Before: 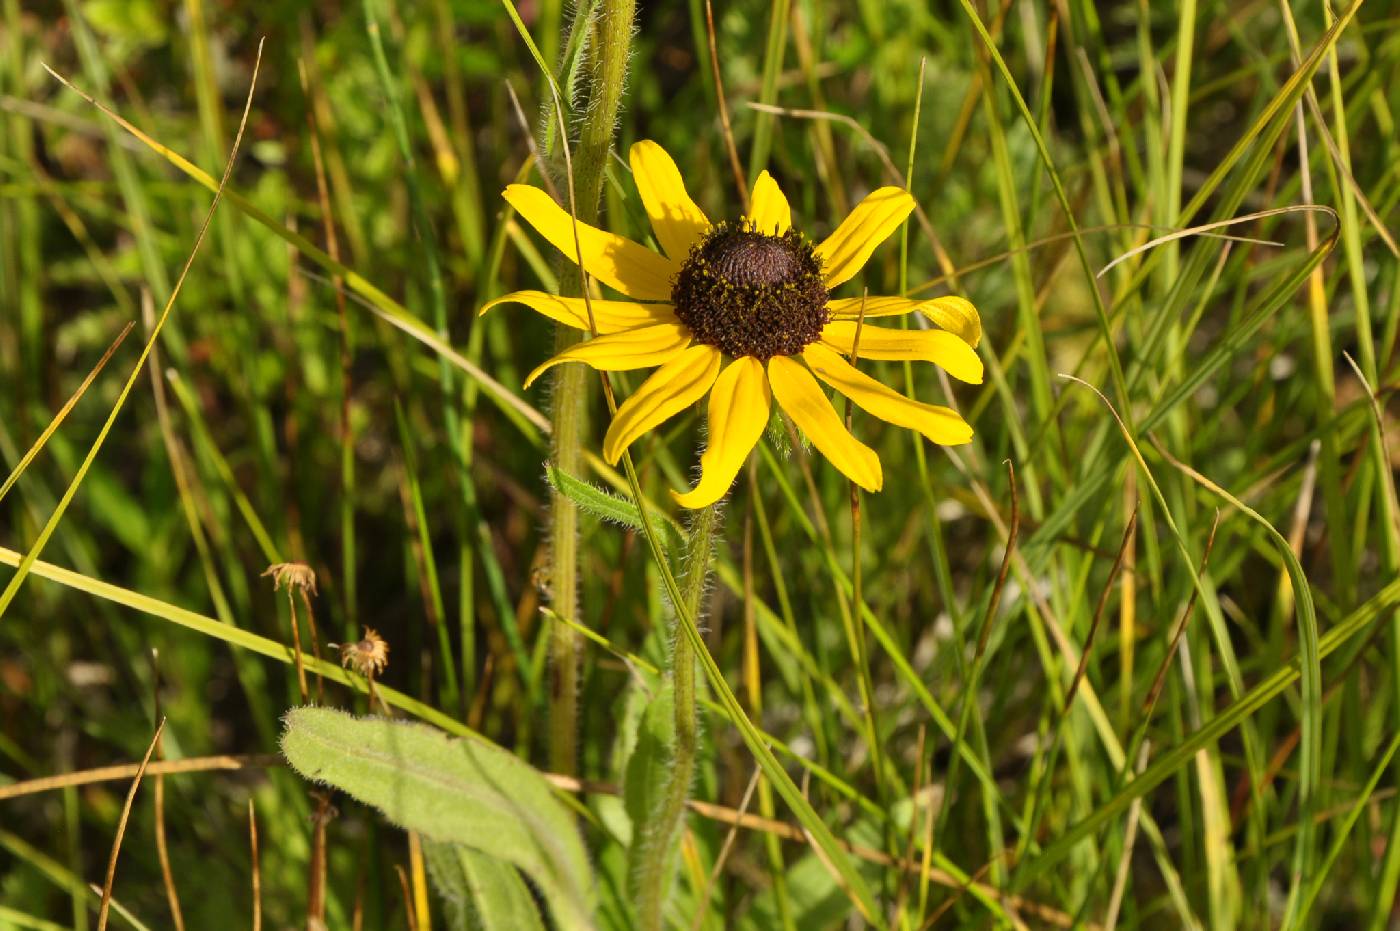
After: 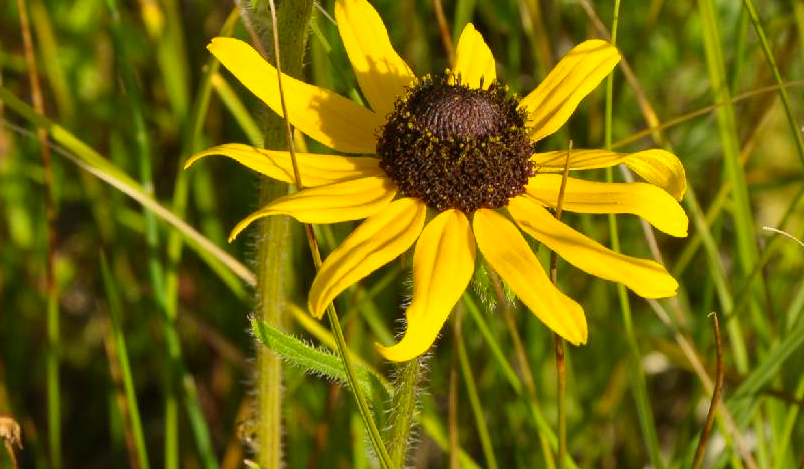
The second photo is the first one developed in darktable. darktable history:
contrast brightness saturation: saturation 0.121
crop: left 21.111%, top 15.79%, right 21.432%, bottom 33.743%
